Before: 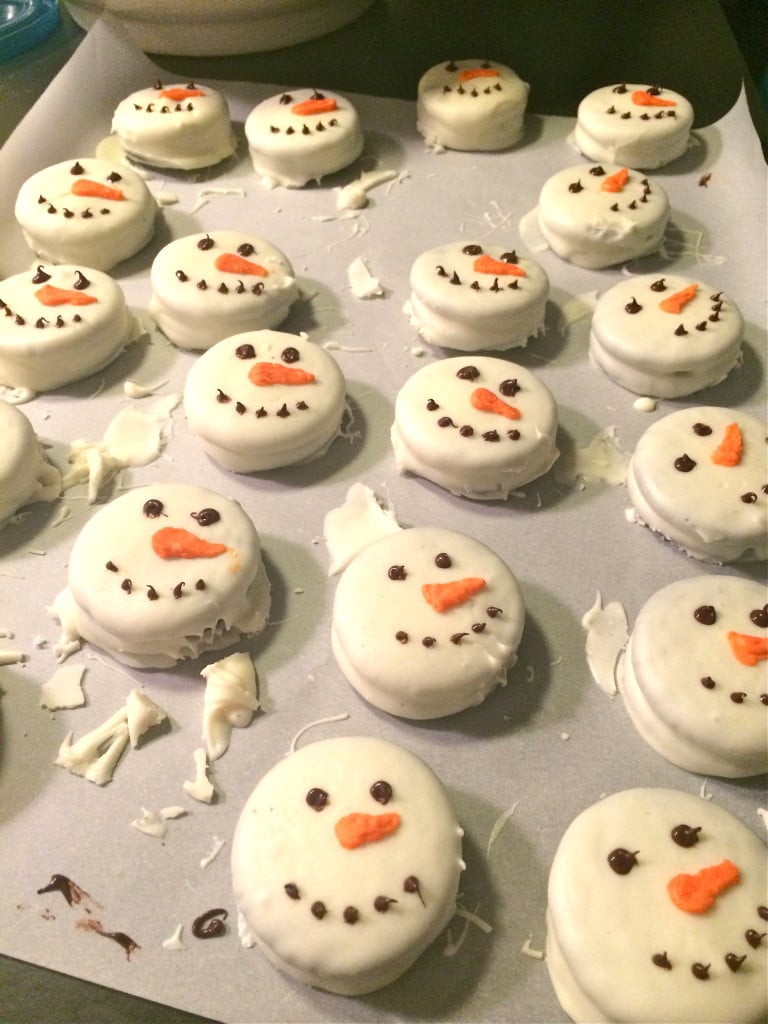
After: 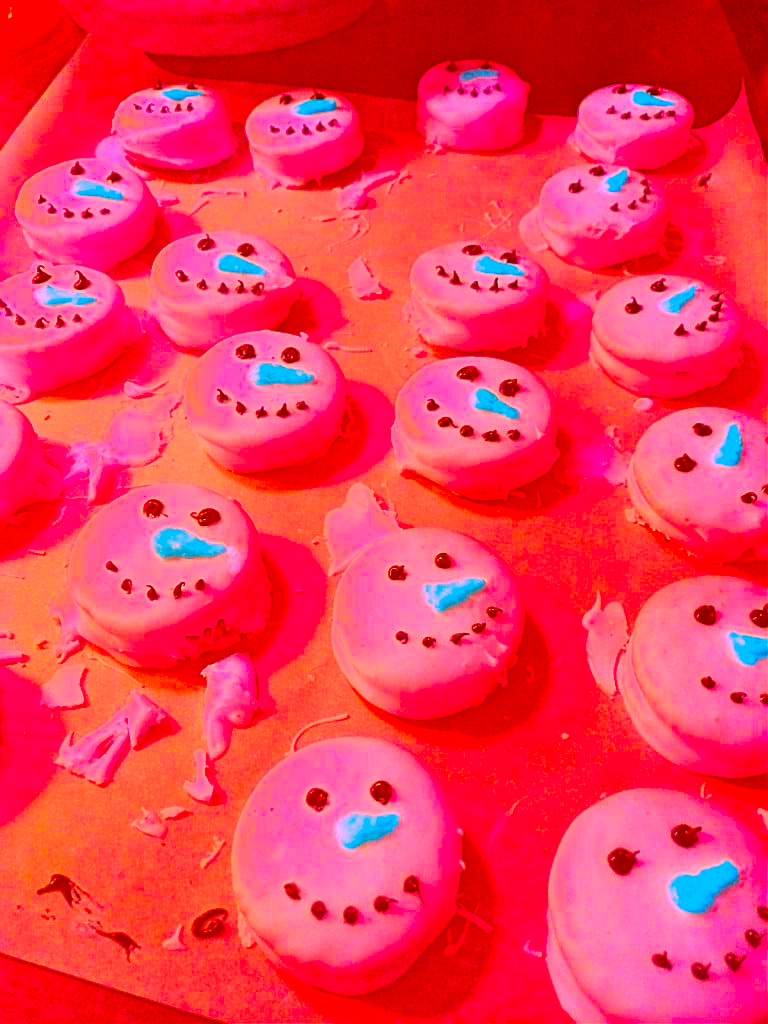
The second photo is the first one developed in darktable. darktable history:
color correction: highlights a* -39.15, highlights b* -39.53, shadows a* -39.81, shadows b* -39.52, saturation -2.95
exposure: exposure 0.203 EV, compensate highlight preservation false
sharpen: on, module defaults
